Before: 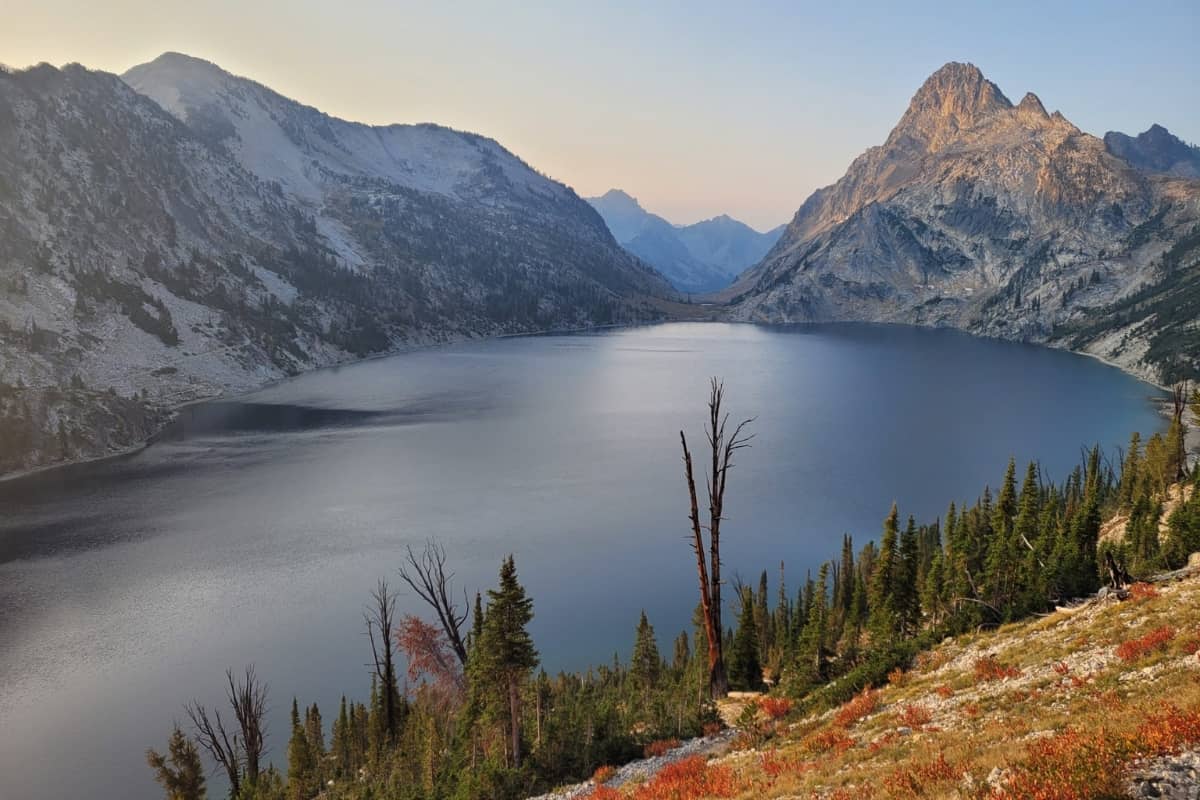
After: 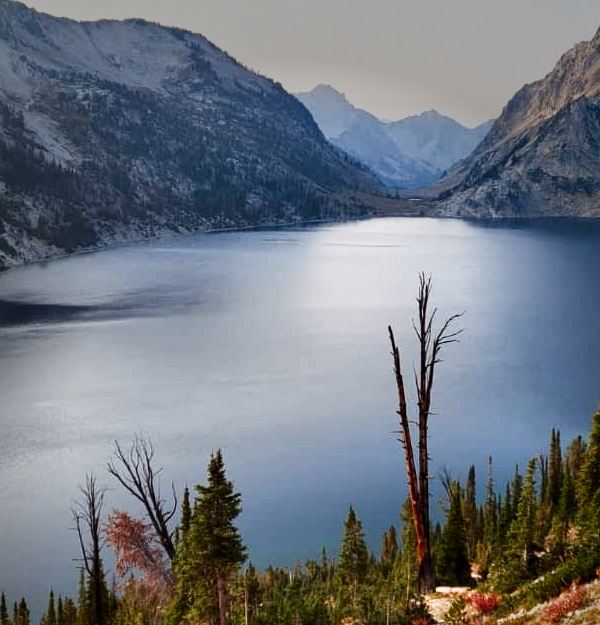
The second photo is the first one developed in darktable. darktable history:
exposure: exposure 0.764 EV, compensate exposure bias true, compensate highlight preservation false
vignetting: fall-off start 71.56%, brightness -0.57, saturation -0.001, center (-0.025, 0.402)
filmic rgb: black relative exposure -11.38 EV, white relative exposure 3.22 EV, hardness 6.69, color science v4 (2020)
crop and rotate: angle 0.012°, left 24.356%, top 13.121%, right 25.559%, bottom 8.693%
shadows and highlights: radius 267.34, soften with gaussian
contrast brightness saturation: contrast 0.207, brightness -0.11, saturation 0.206
